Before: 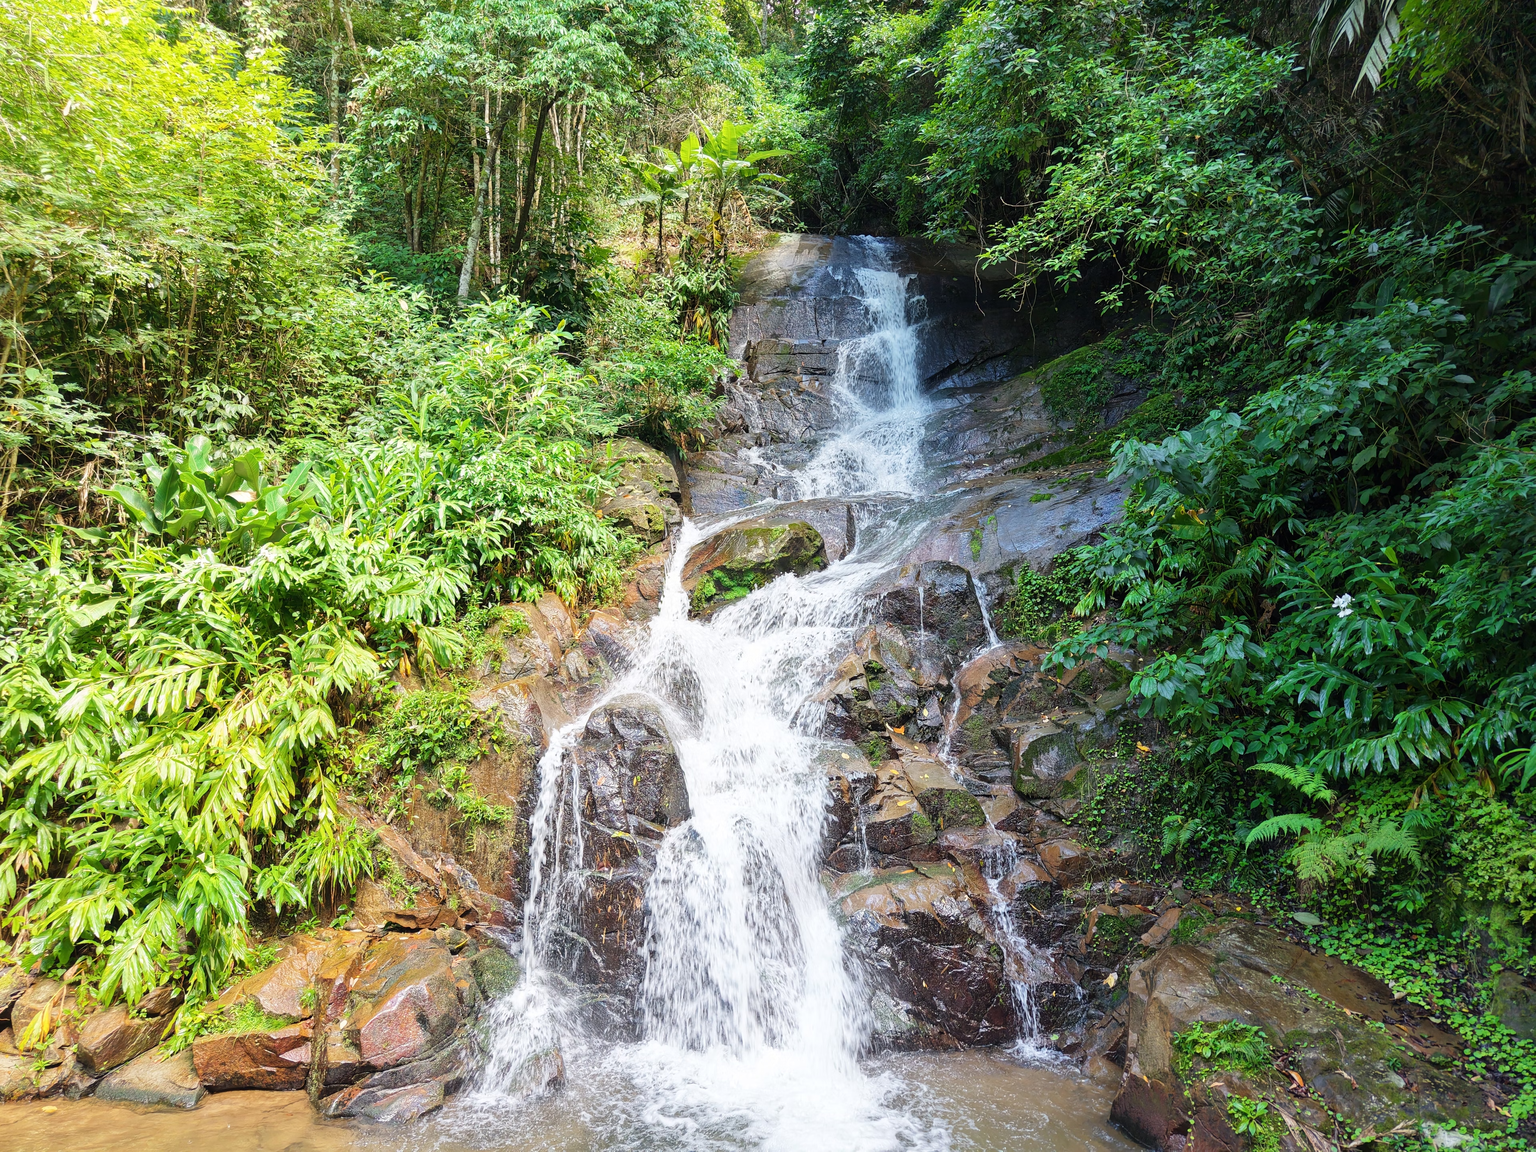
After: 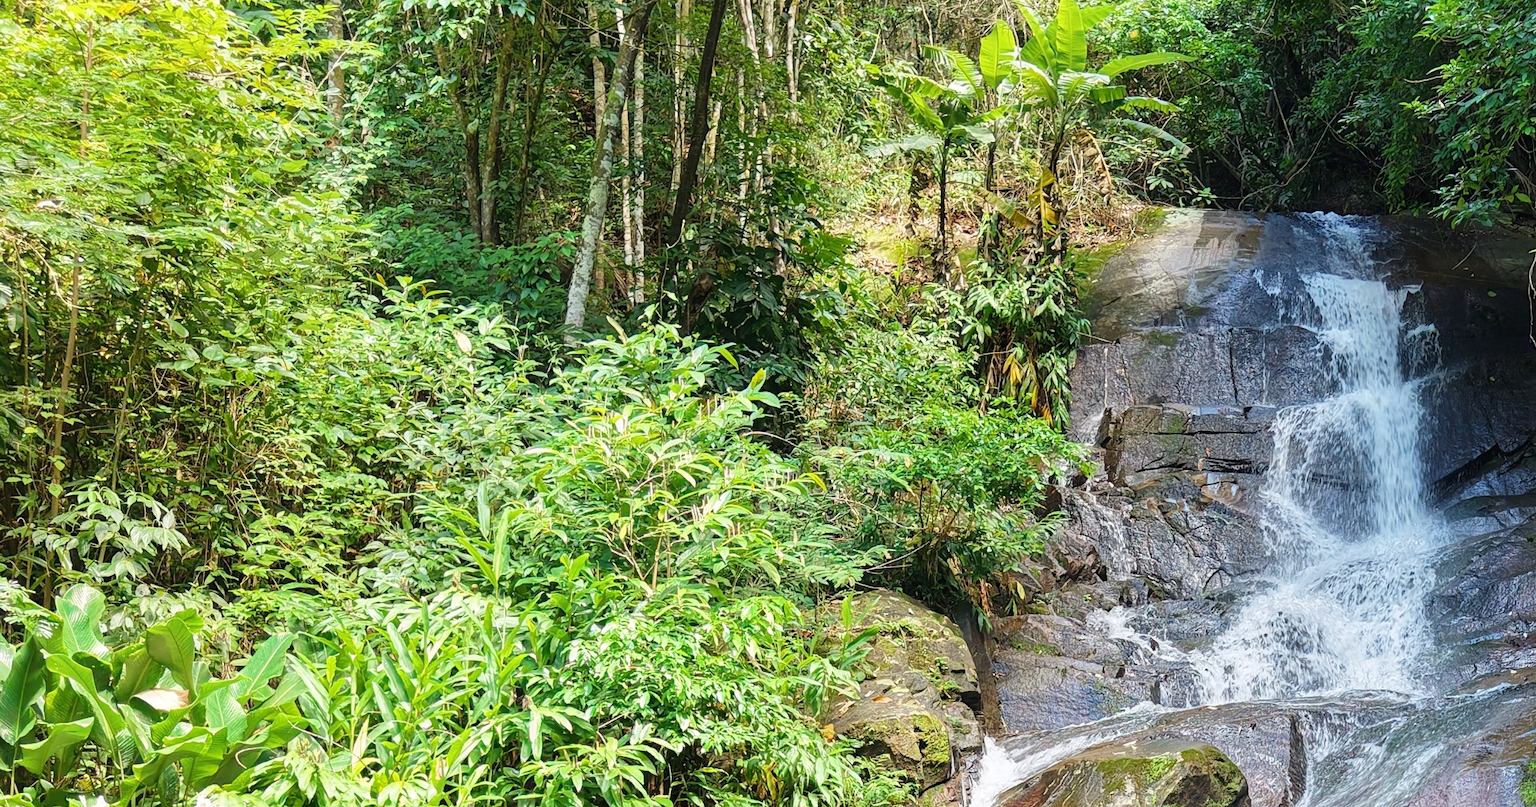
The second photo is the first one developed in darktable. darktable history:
crop: left 10.12%, top 10.579%, right 36.248%, bottom 51.808%
